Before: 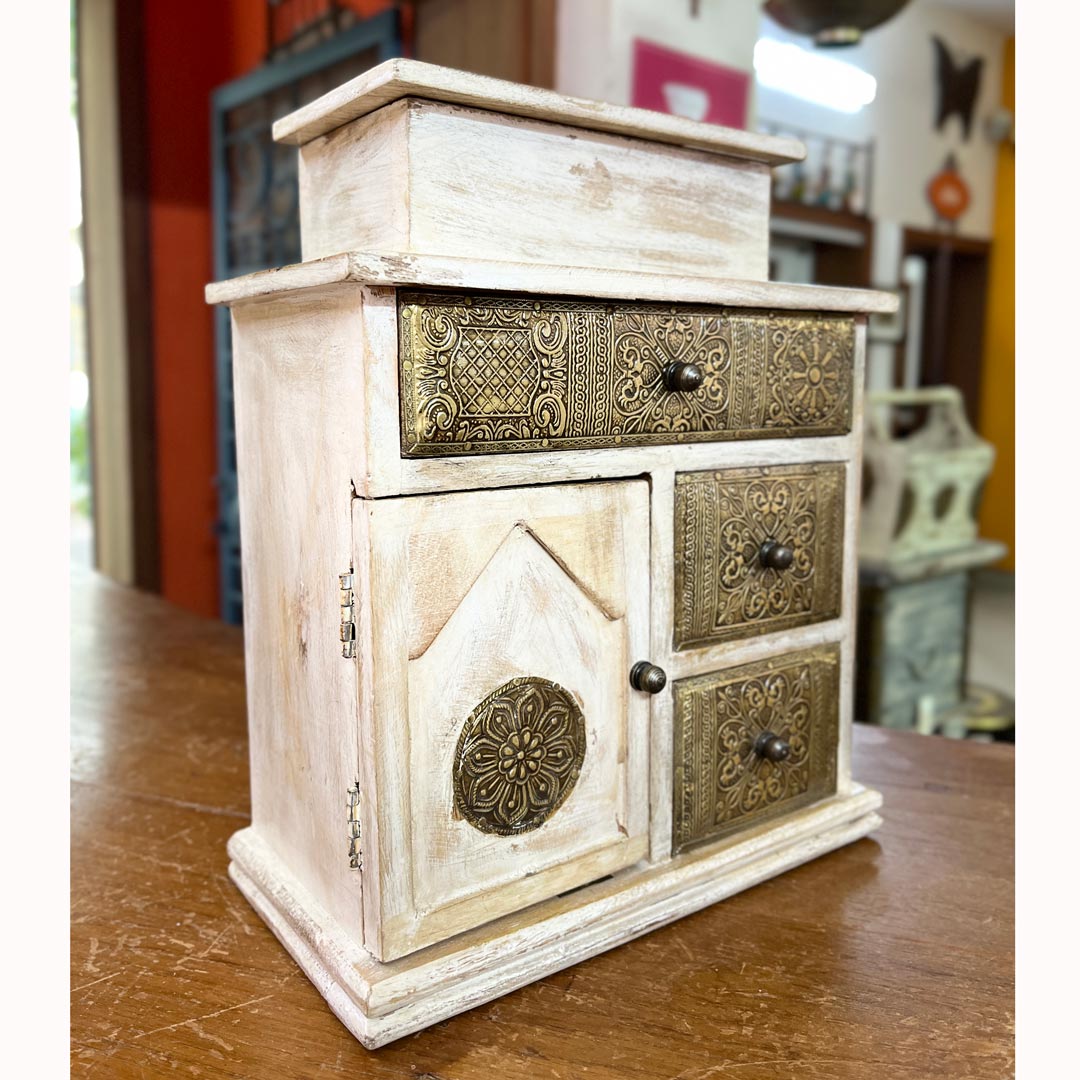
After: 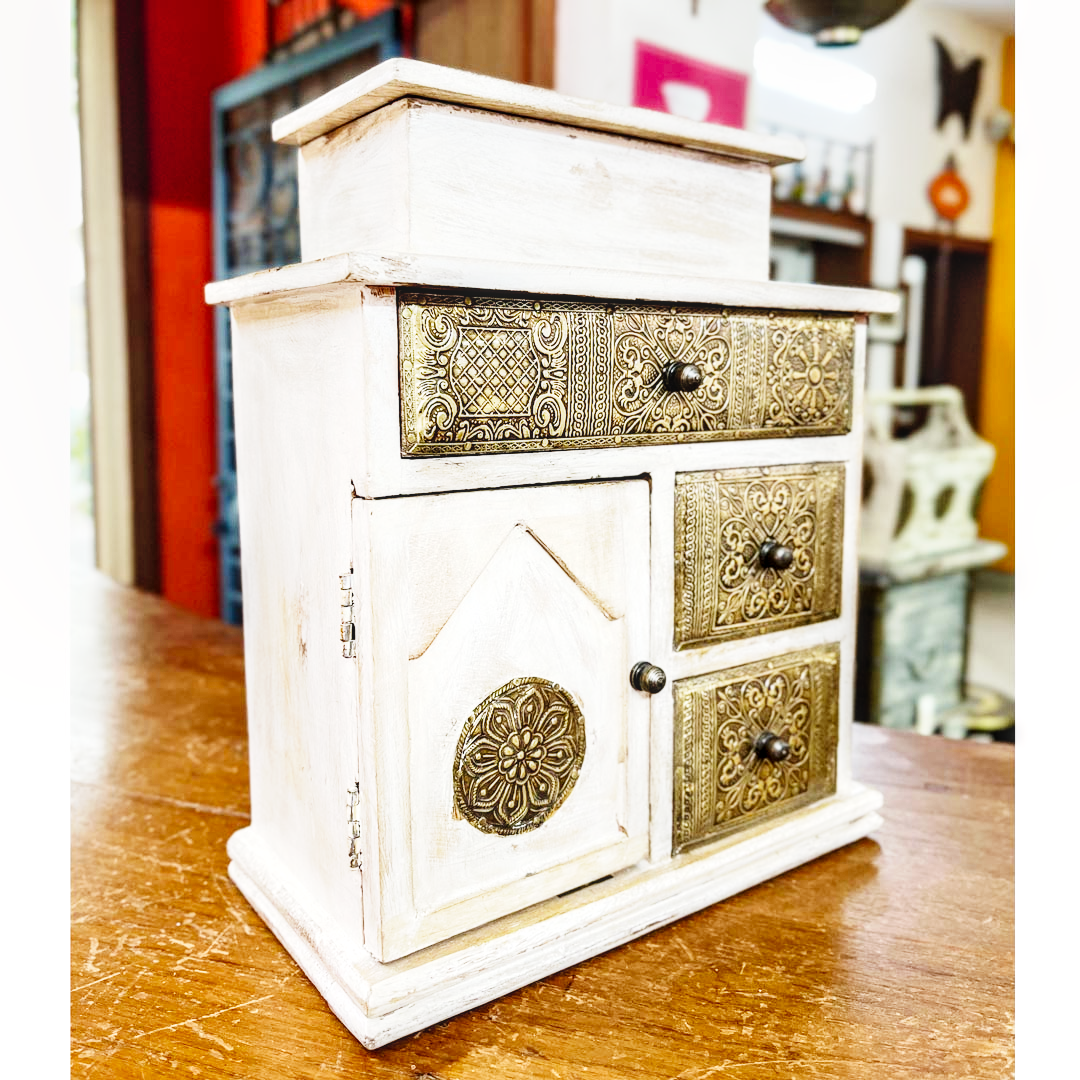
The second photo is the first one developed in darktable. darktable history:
base curve: curves: ch0 [(0, 0) (0, 0.001) (0.001, 0.001) (0.004, 0.002) (0.007, 0.004) (0.015, 0.013) (0.033, 0.045) (0.052, 0.096) (0.075, 0.17) (0.099, 0.241) (0.163, 0.42) (0.219, 0.55) (0.259, 0.616) (0.327, 0.722) (0.365, 0.765) (0.522, 0.873) (0.547, 0.881) (0.689, 0.919) (0.826, 0.952) (1, 1)], preserve colors none
local contrast: on, module defaults
